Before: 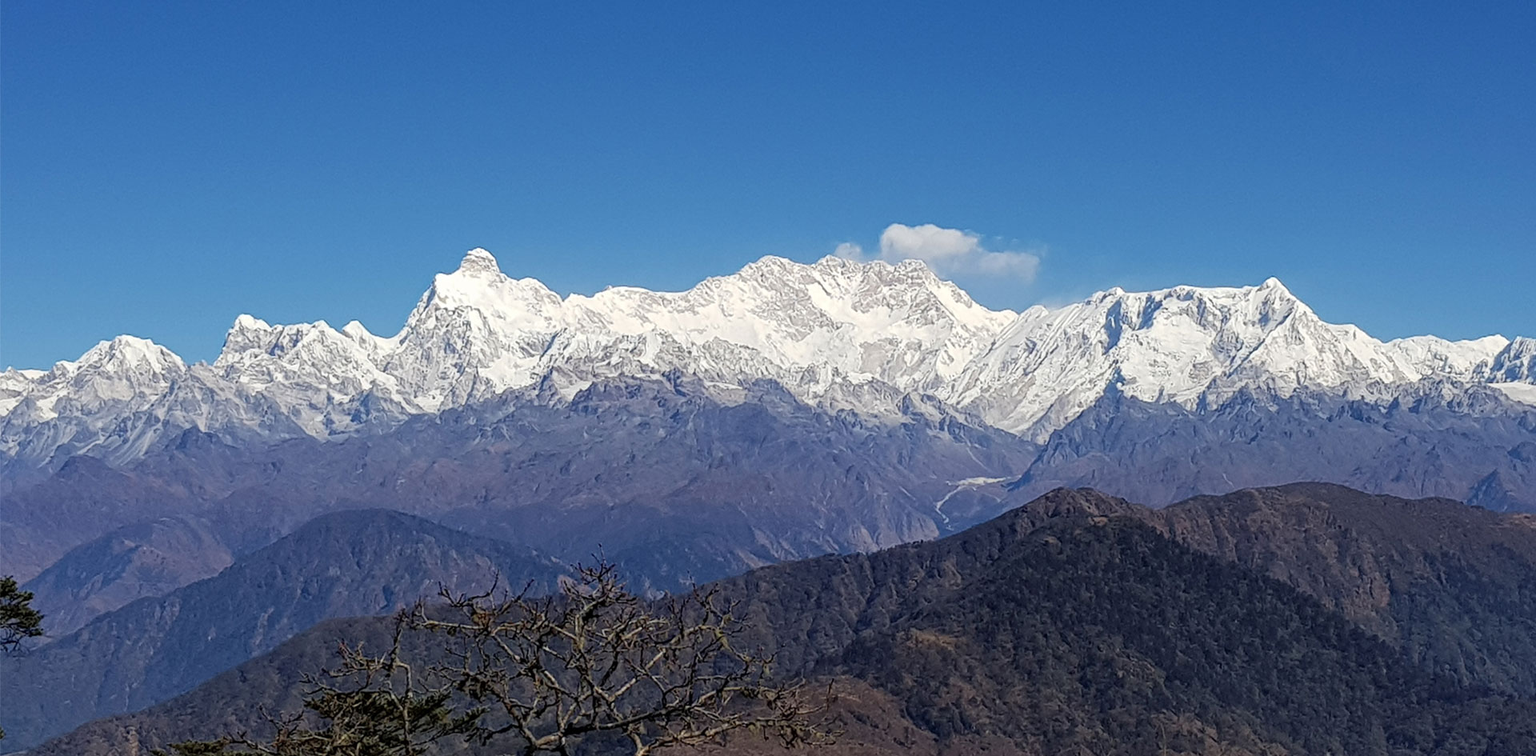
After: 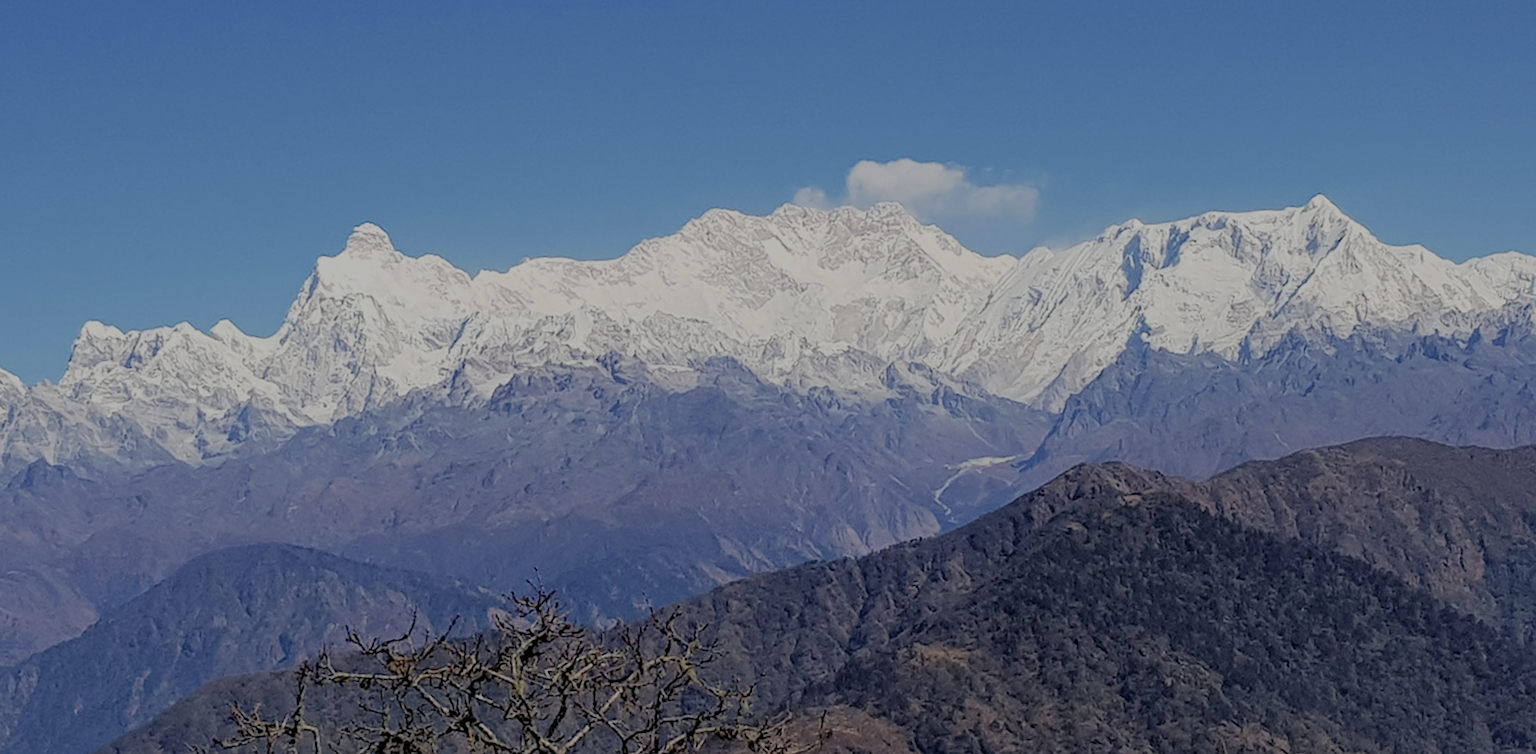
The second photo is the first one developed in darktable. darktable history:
crop and rotate: angle 3.81°, left 5.532%, top 5.677%
filmic rgb: middle gray luminance 2.7%, black relative exposure -9.97 EV, white relative exposure 6.98 EV, dynamic range scaling 9.7%, target black luminance 0%, hardness 3.18, latitude 43.62%, contrast 0.681, highlights saturation mix 3.67%, shadows ↔ highlights balance 14.02%
